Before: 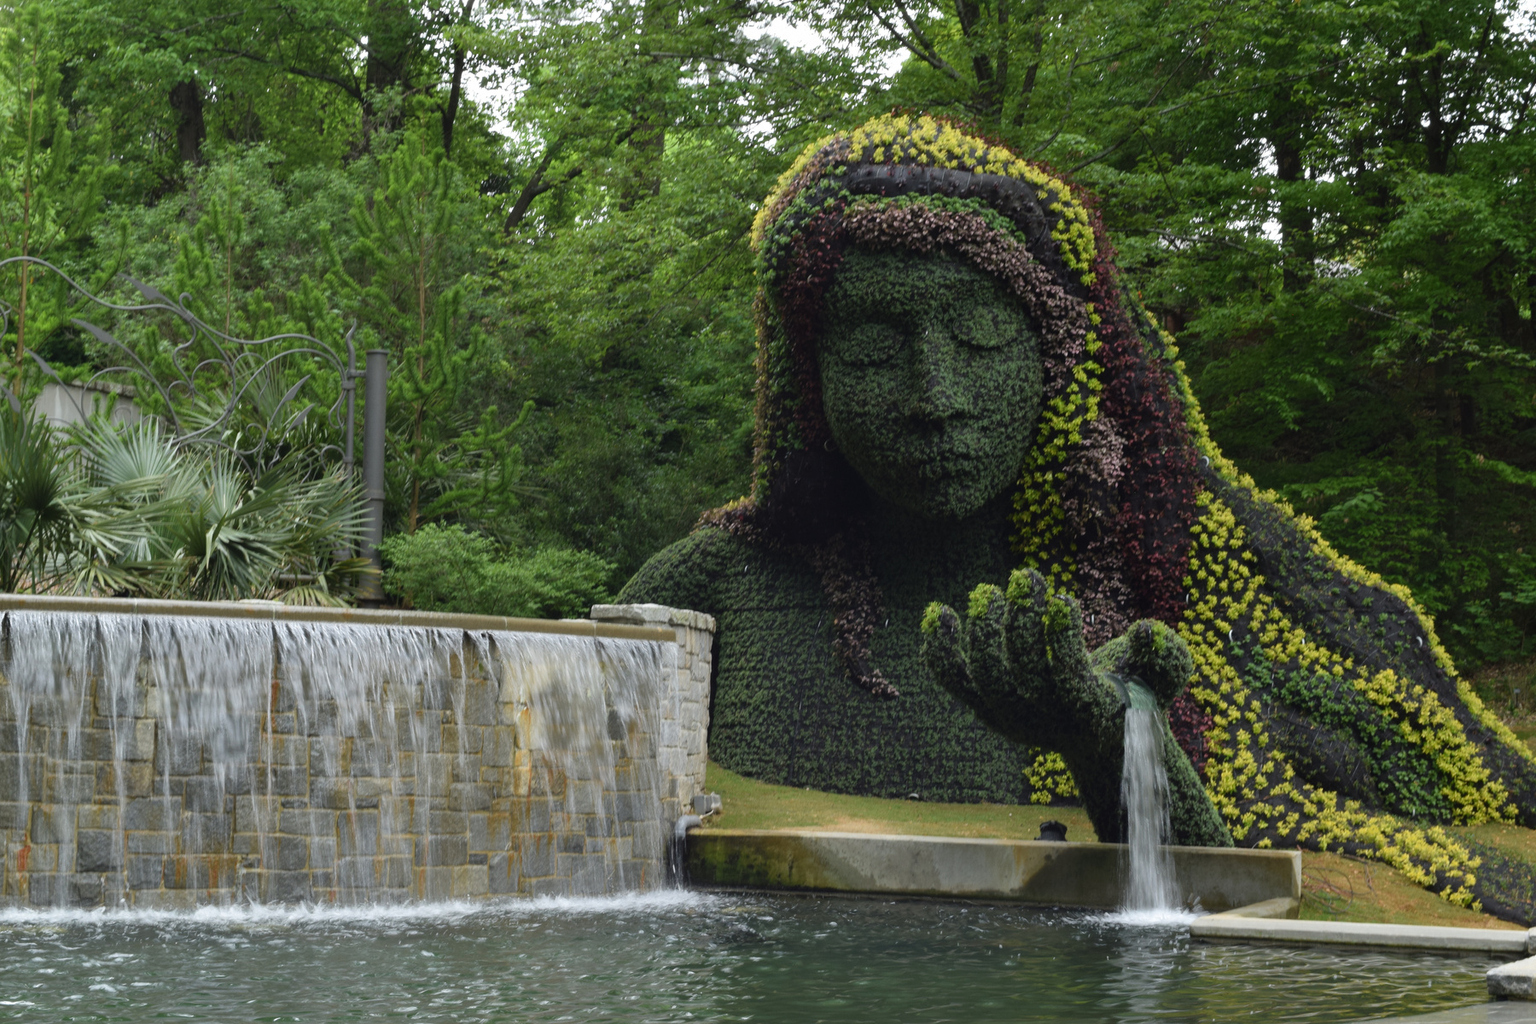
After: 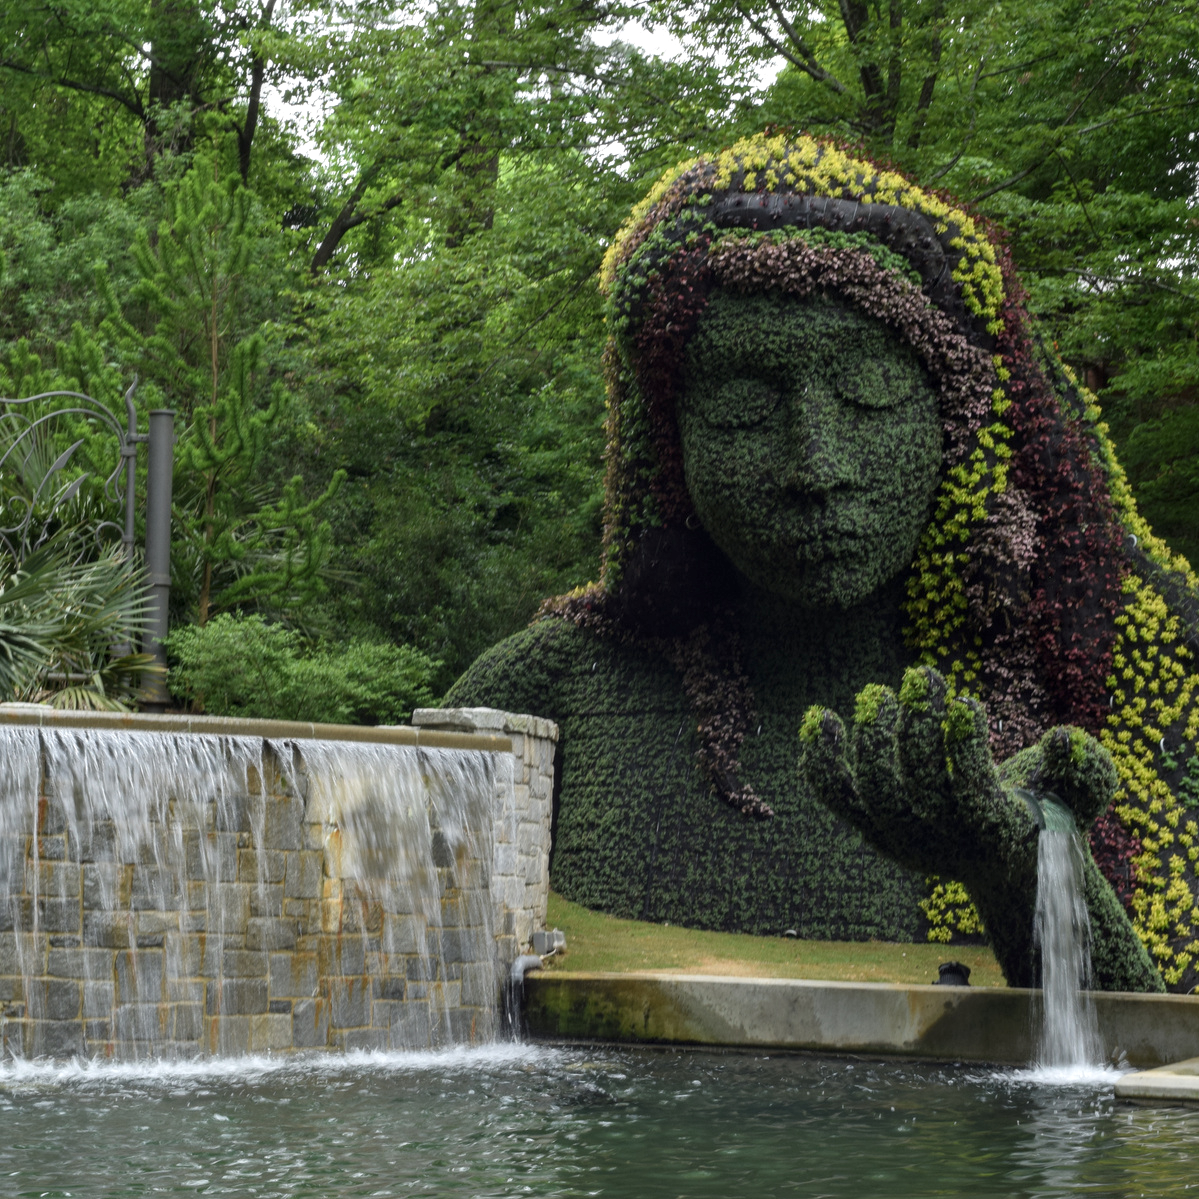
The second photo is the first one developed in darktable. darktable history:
local contrast: on, module defaults
crop and rotate: left 15.6%, right 17.787%
